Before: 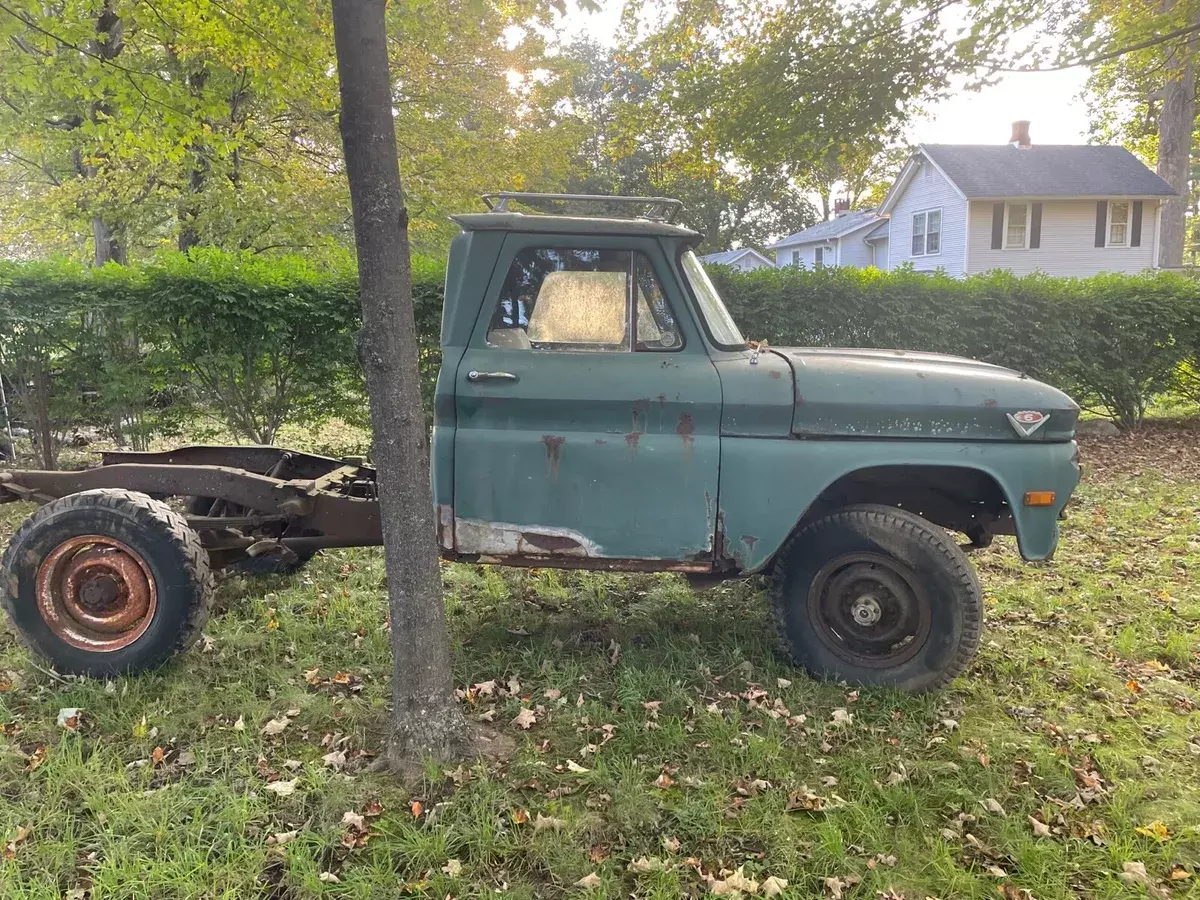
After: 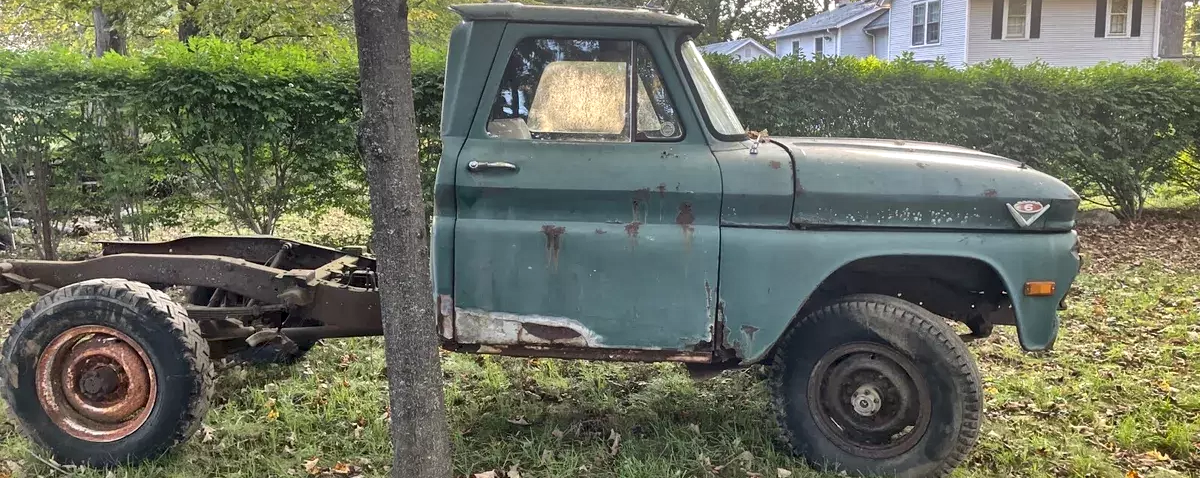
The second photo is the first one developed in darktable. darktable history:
crop and rotate: top 23.411%, bottom 23.374%
exposure: black level correction 0, compensate highlight preservation false
shadows and highlights: shadows 24.64, highlights -78.41, soften with gaussian
local contrast: mode bilateral grid, contrast 20, coarseness 18, detail 163%, midtone range 0.2
